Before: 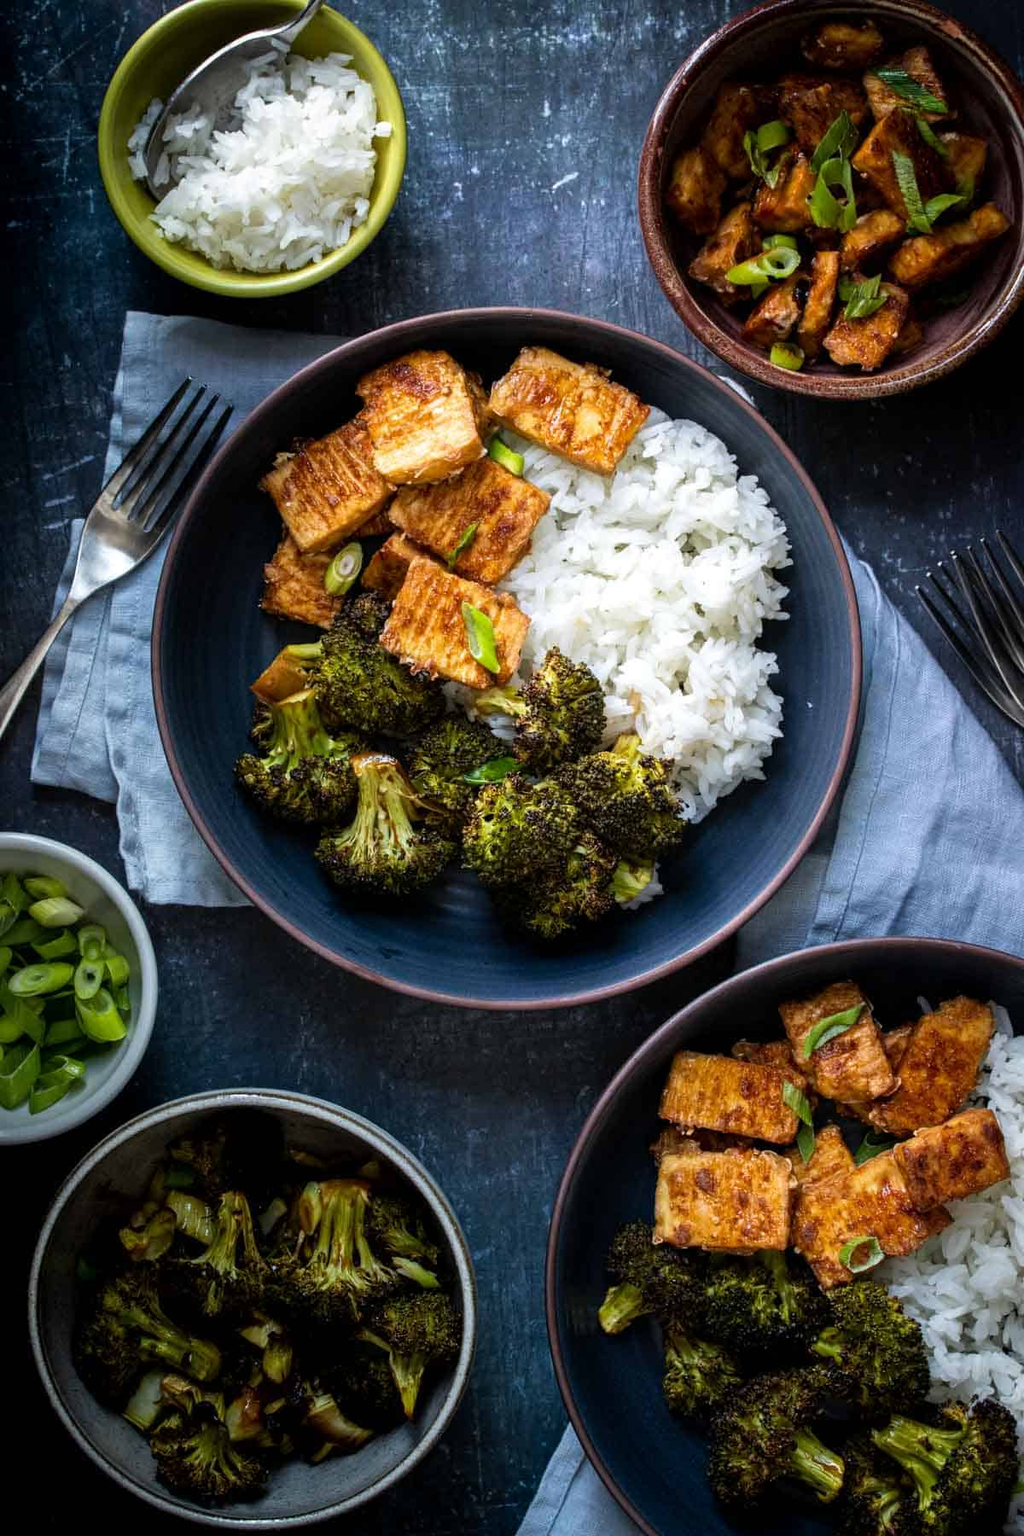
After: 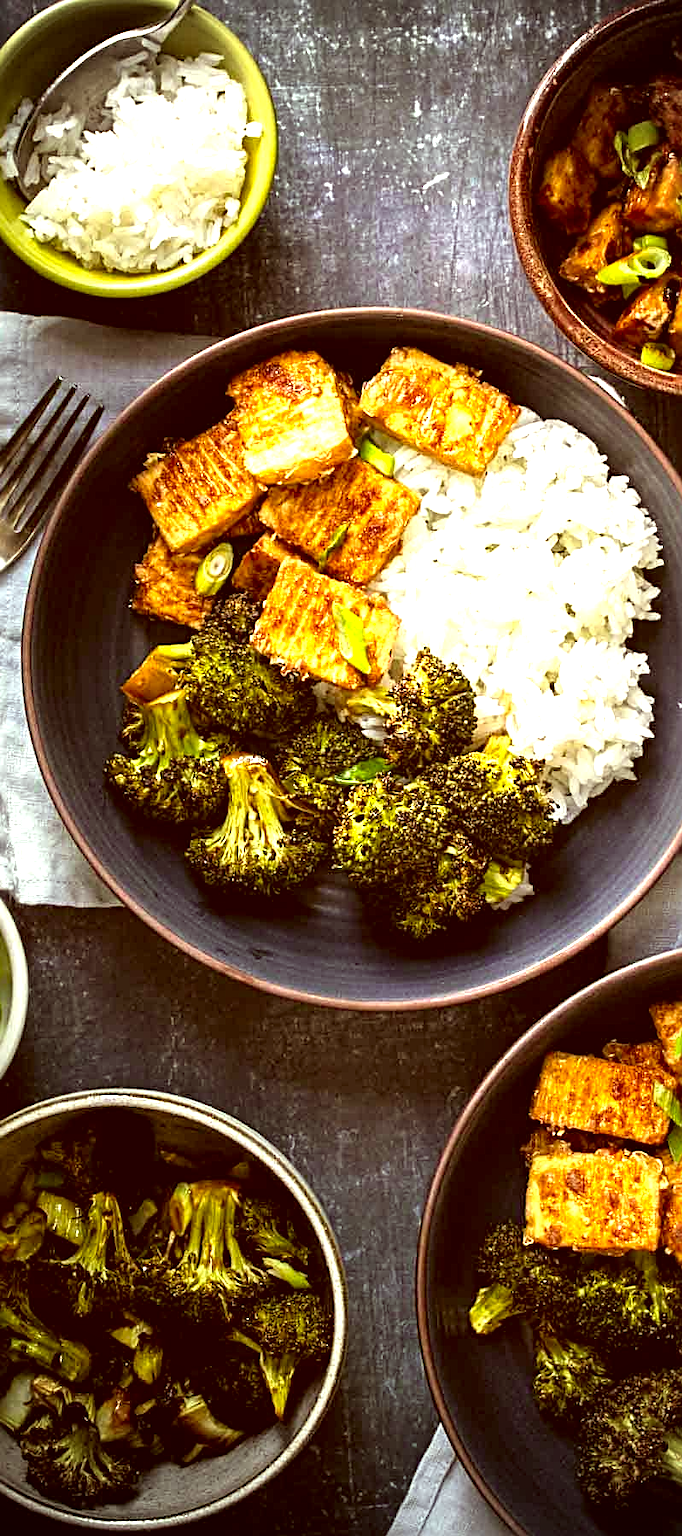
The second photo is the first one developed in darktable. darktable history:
exposure: black level correction 0, exposure 1.2 EV, compensate highlight preservation false
crop and rotate: left 12.749%, right 20.617%
sharpen: radius 3.095
vignetting: saturation -0.658
shadows and highlights: shadows 4.47, highlights -17.42, soften with gaussian
color correction: highlights a* 1.15, highlights b* 24.82, shadows a* 15.26, shadows b* 24.68
contrast brightness saturation: saturation -0.059
